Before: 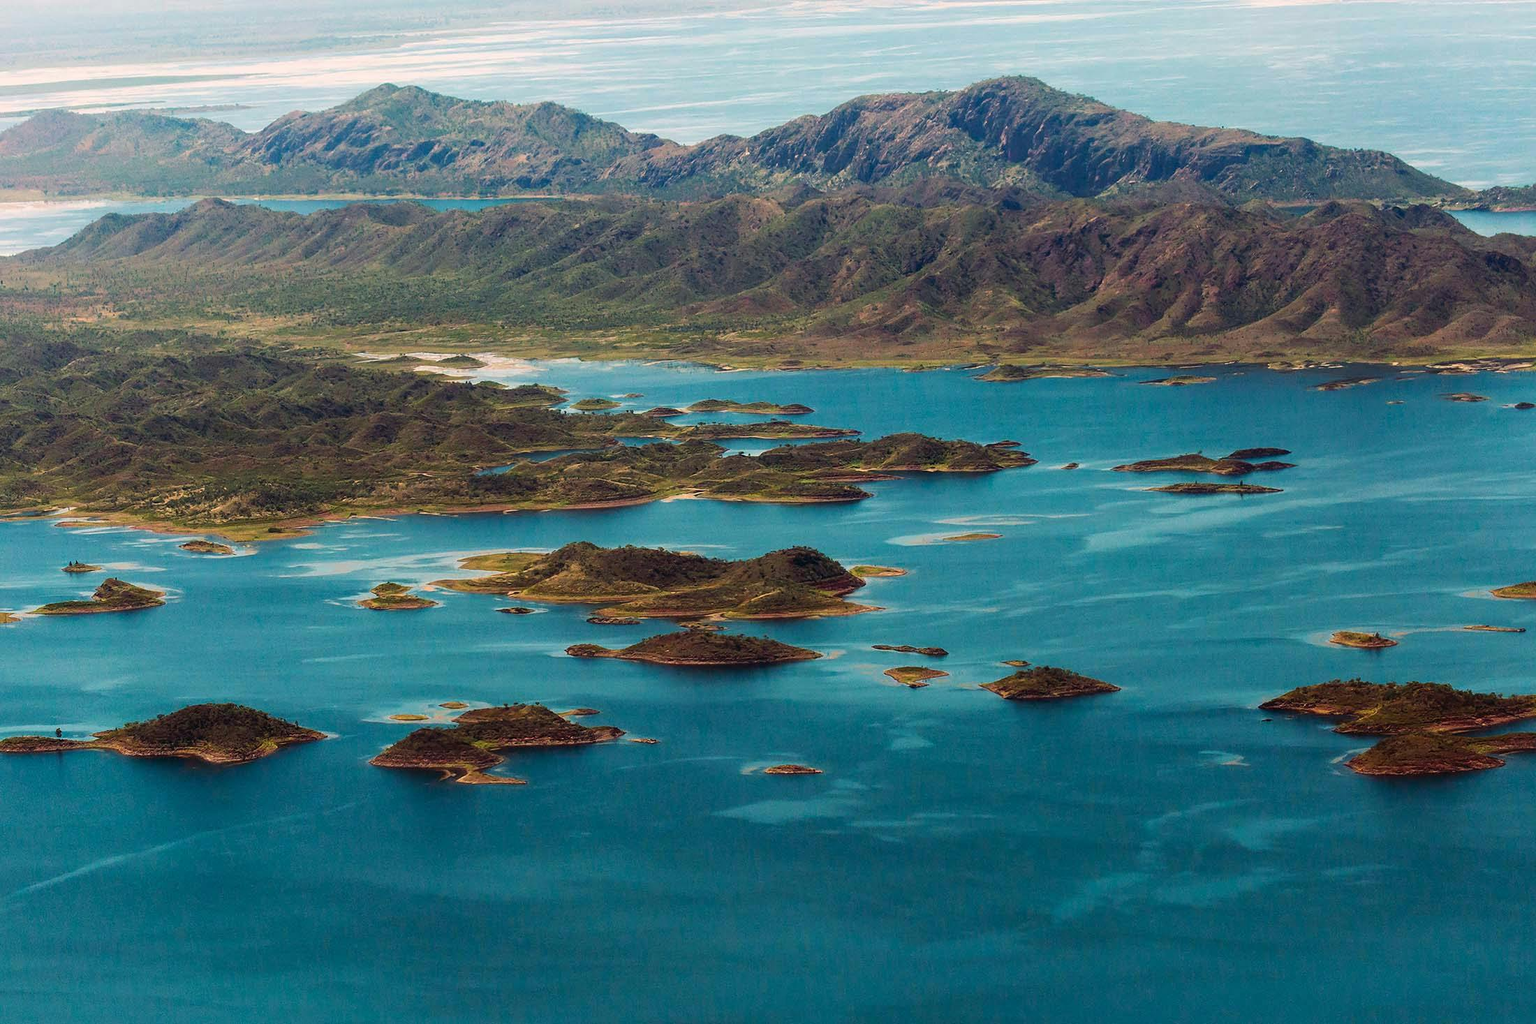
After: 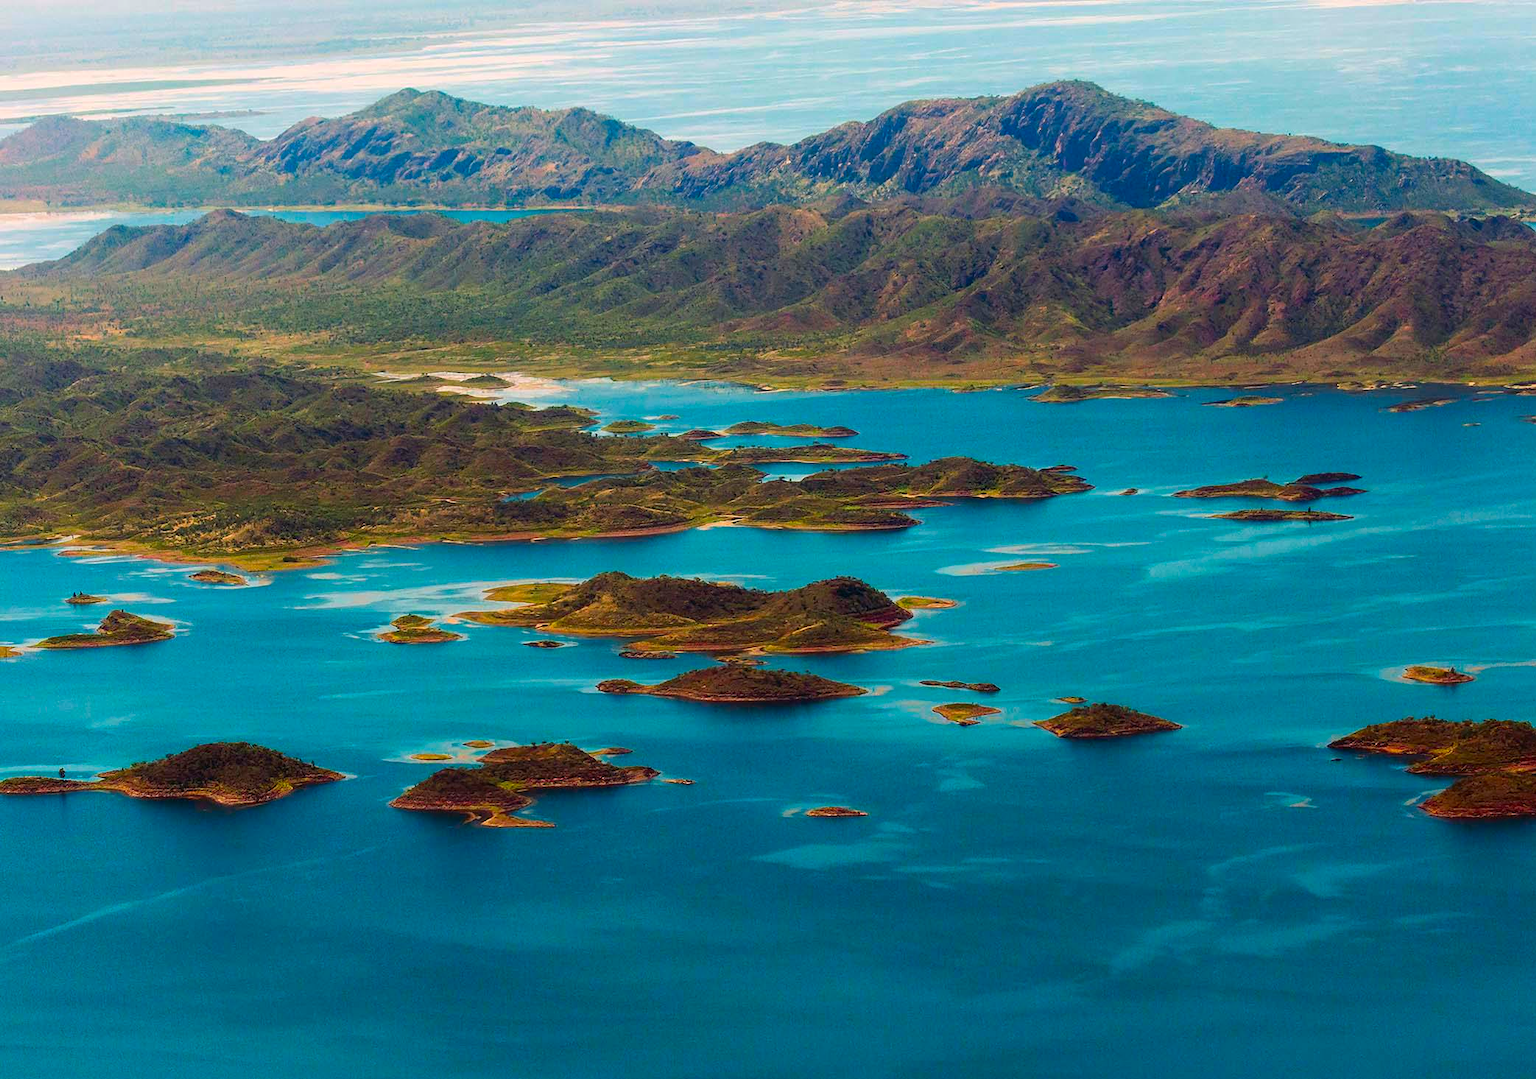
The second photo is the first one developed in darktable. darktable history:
contrast brightness saturation: saturation 0.5
crop and rotate: right 5.167%
